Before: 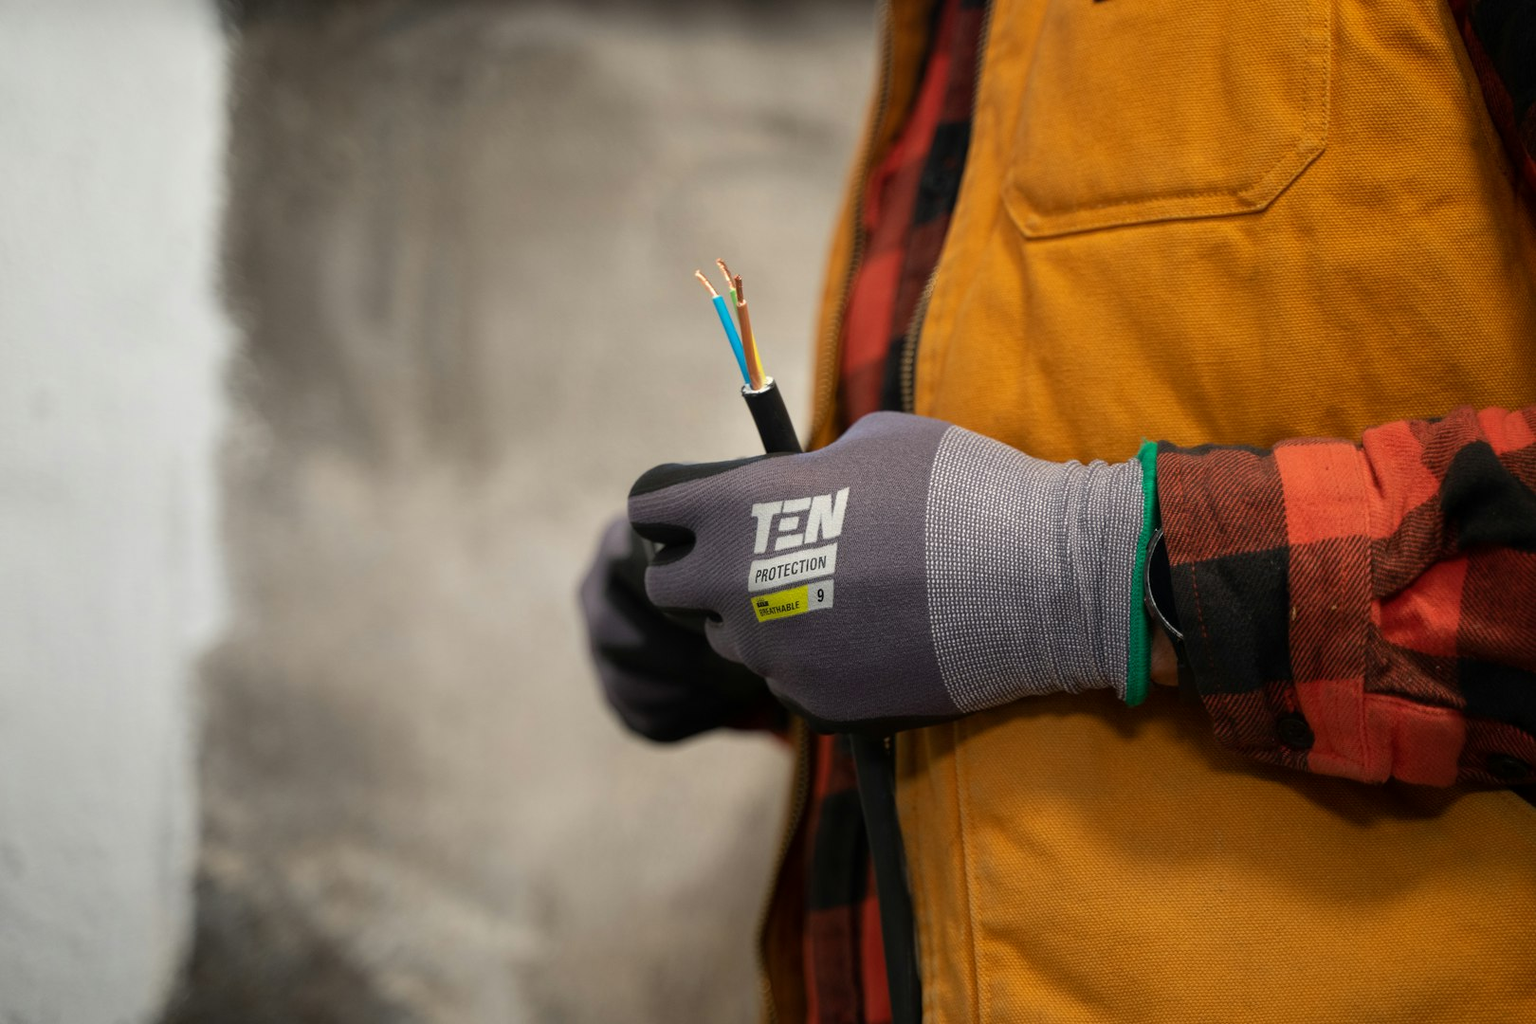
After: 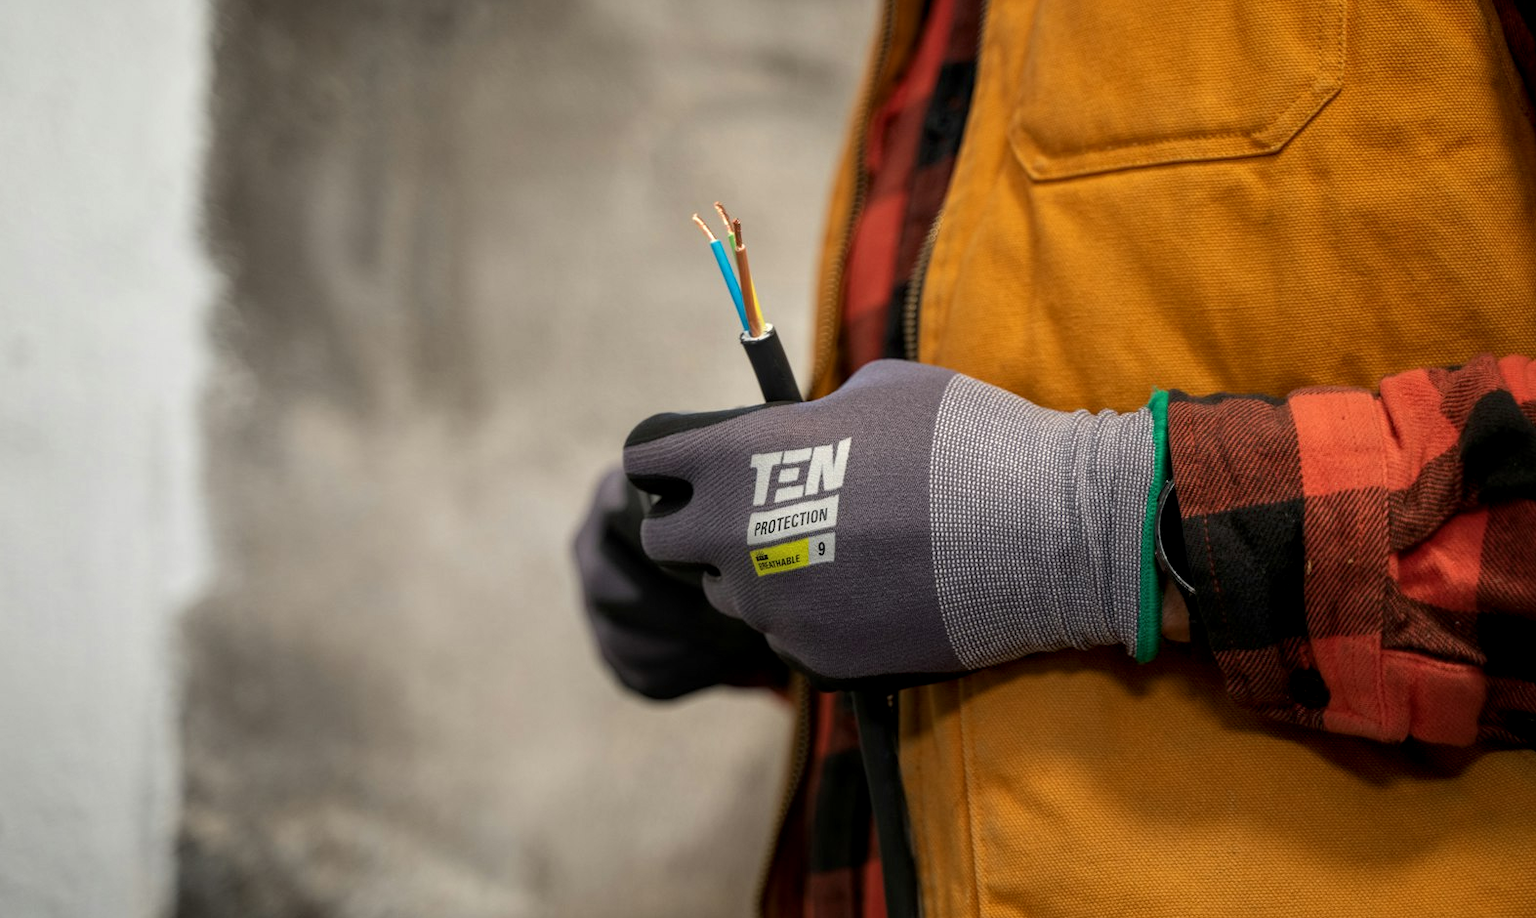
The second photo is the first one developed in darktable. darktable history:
crop: left 1.507%, top 6.147%, right 1.379%, bottom 6.637%
local contrast: on, module defaults
